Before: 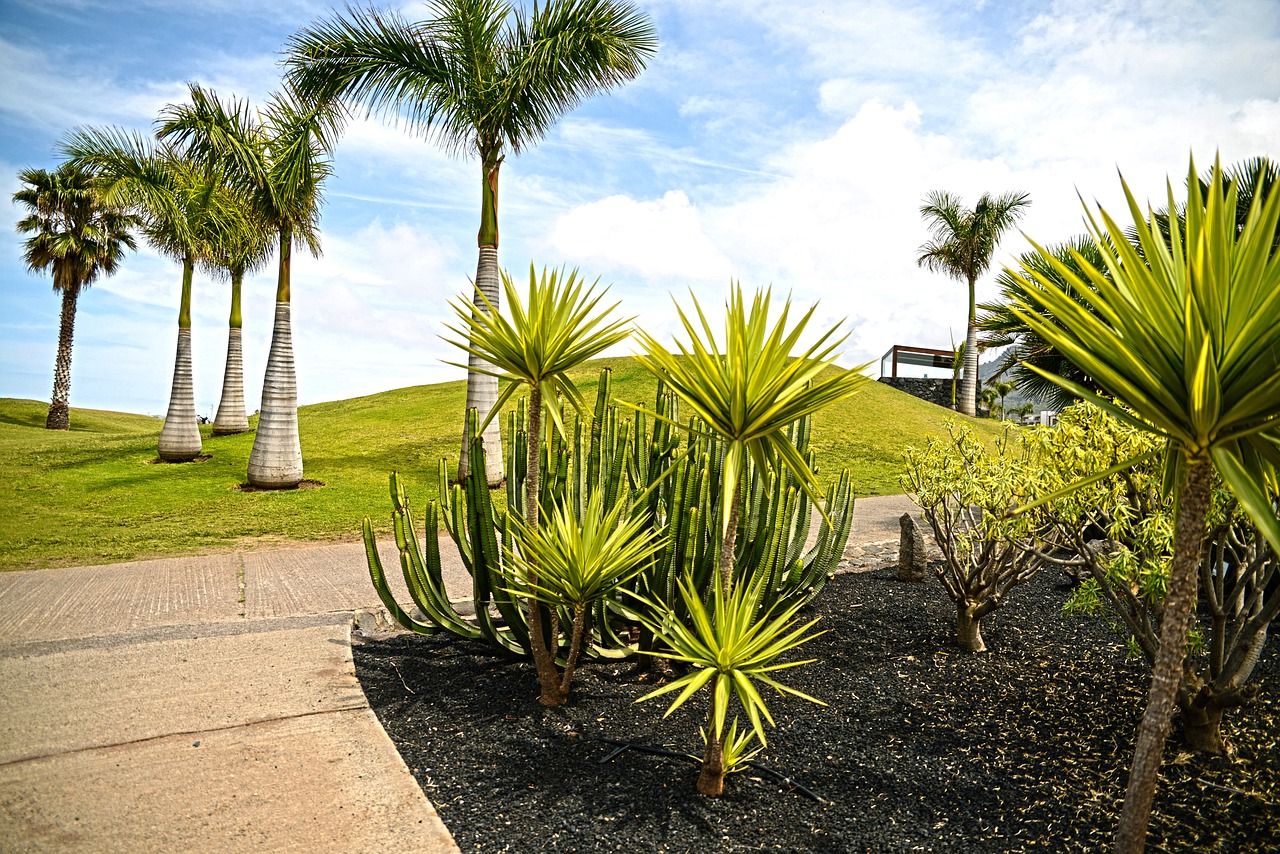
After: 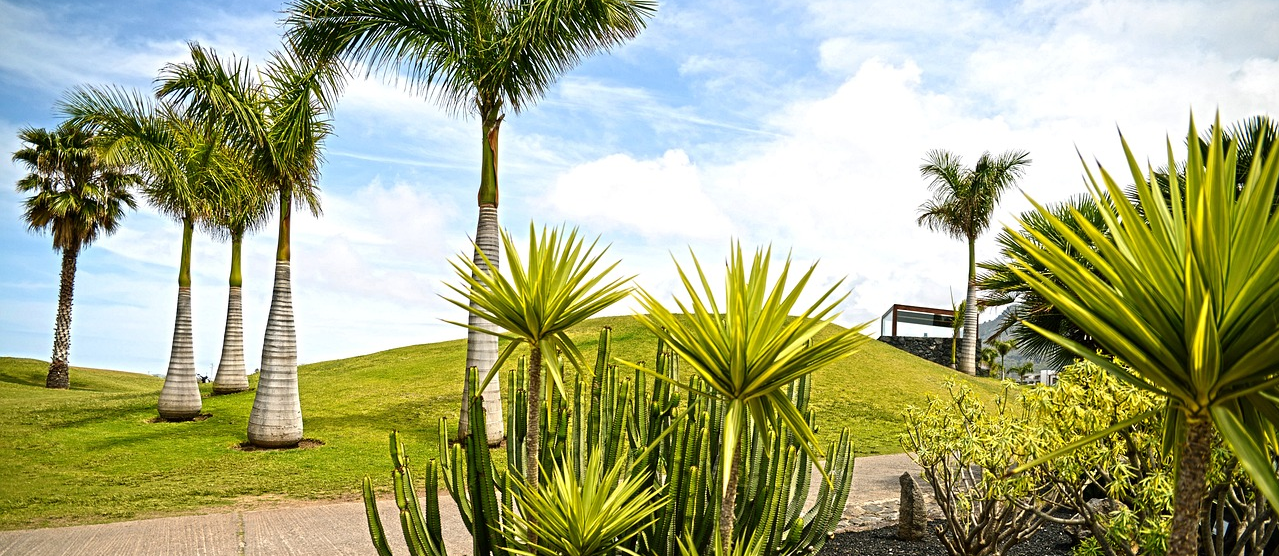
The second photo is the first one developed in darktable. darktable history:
crop and rotate: top 4.95%, bottom 29.834%
